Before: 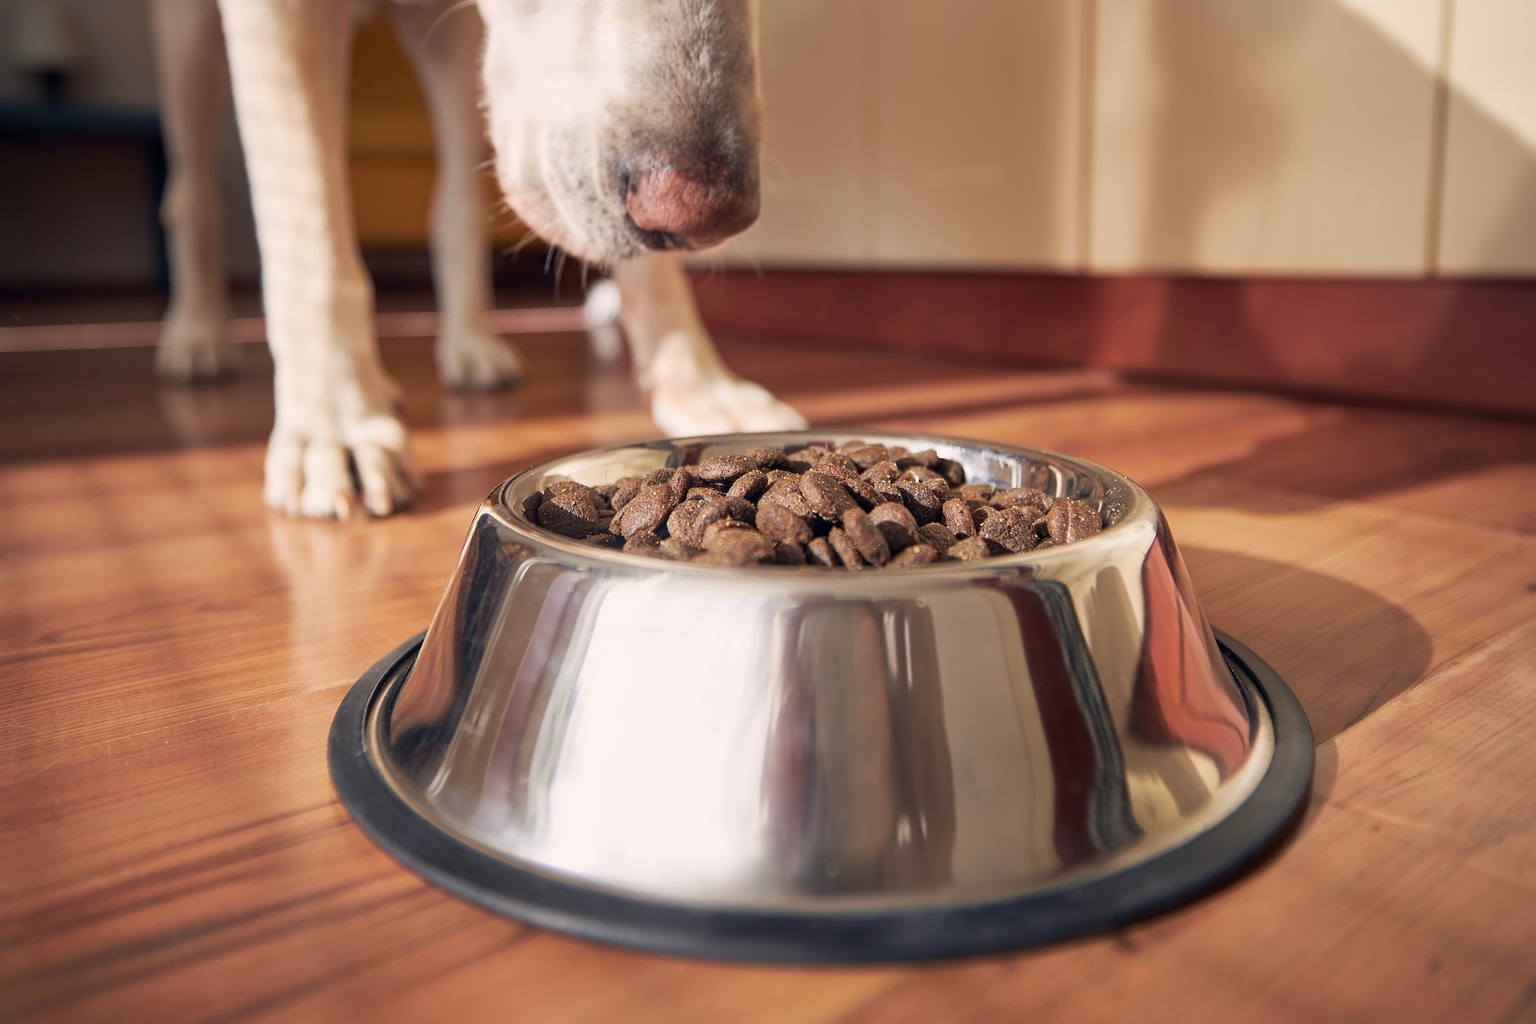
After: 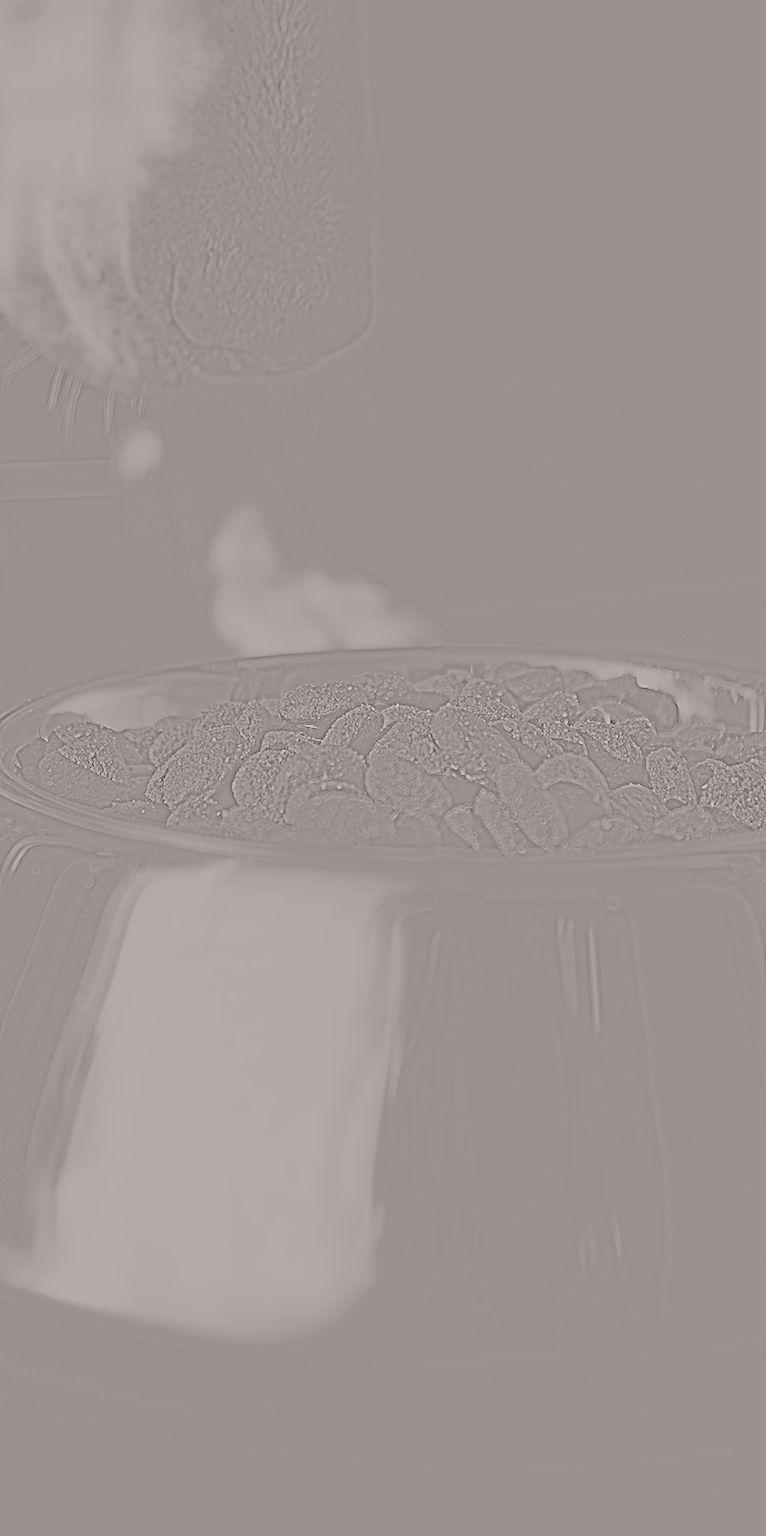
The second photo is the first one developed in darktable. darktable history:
exposure: exposure 0.95 EV, compensate highlight preservation false
highpass: sharpness 5.84%, contrast boost 8.44%
base curve: curves: ch0 [(0, 0) (0.032, 0.025) (0.121, 0.166) (0.206, 0.329) (0.605, 0.79) (1, 1)], preserve colors none
crop: left 33.36%, right 33.36%
color correction: highlights a* 5.59, highlights b* 5.24, saturation 0.68
tone curve: curves: ch0 [(0, 0) (0.126, 0.061) (0.362, 0.382) (0.498, 0.498) (0.706, 0.712) (1, 1)]; ch1 [(0, 0) (0.5, 0.505) (0.55, 0.578) (1, 1)]; ch2 [(0, 0) (0.44, 0.424) (0.489, 0.483) (0.537, 0.538) (1, 1)], color space Lab, independent channels, preserve colors none
sharpen: amount 0.2
